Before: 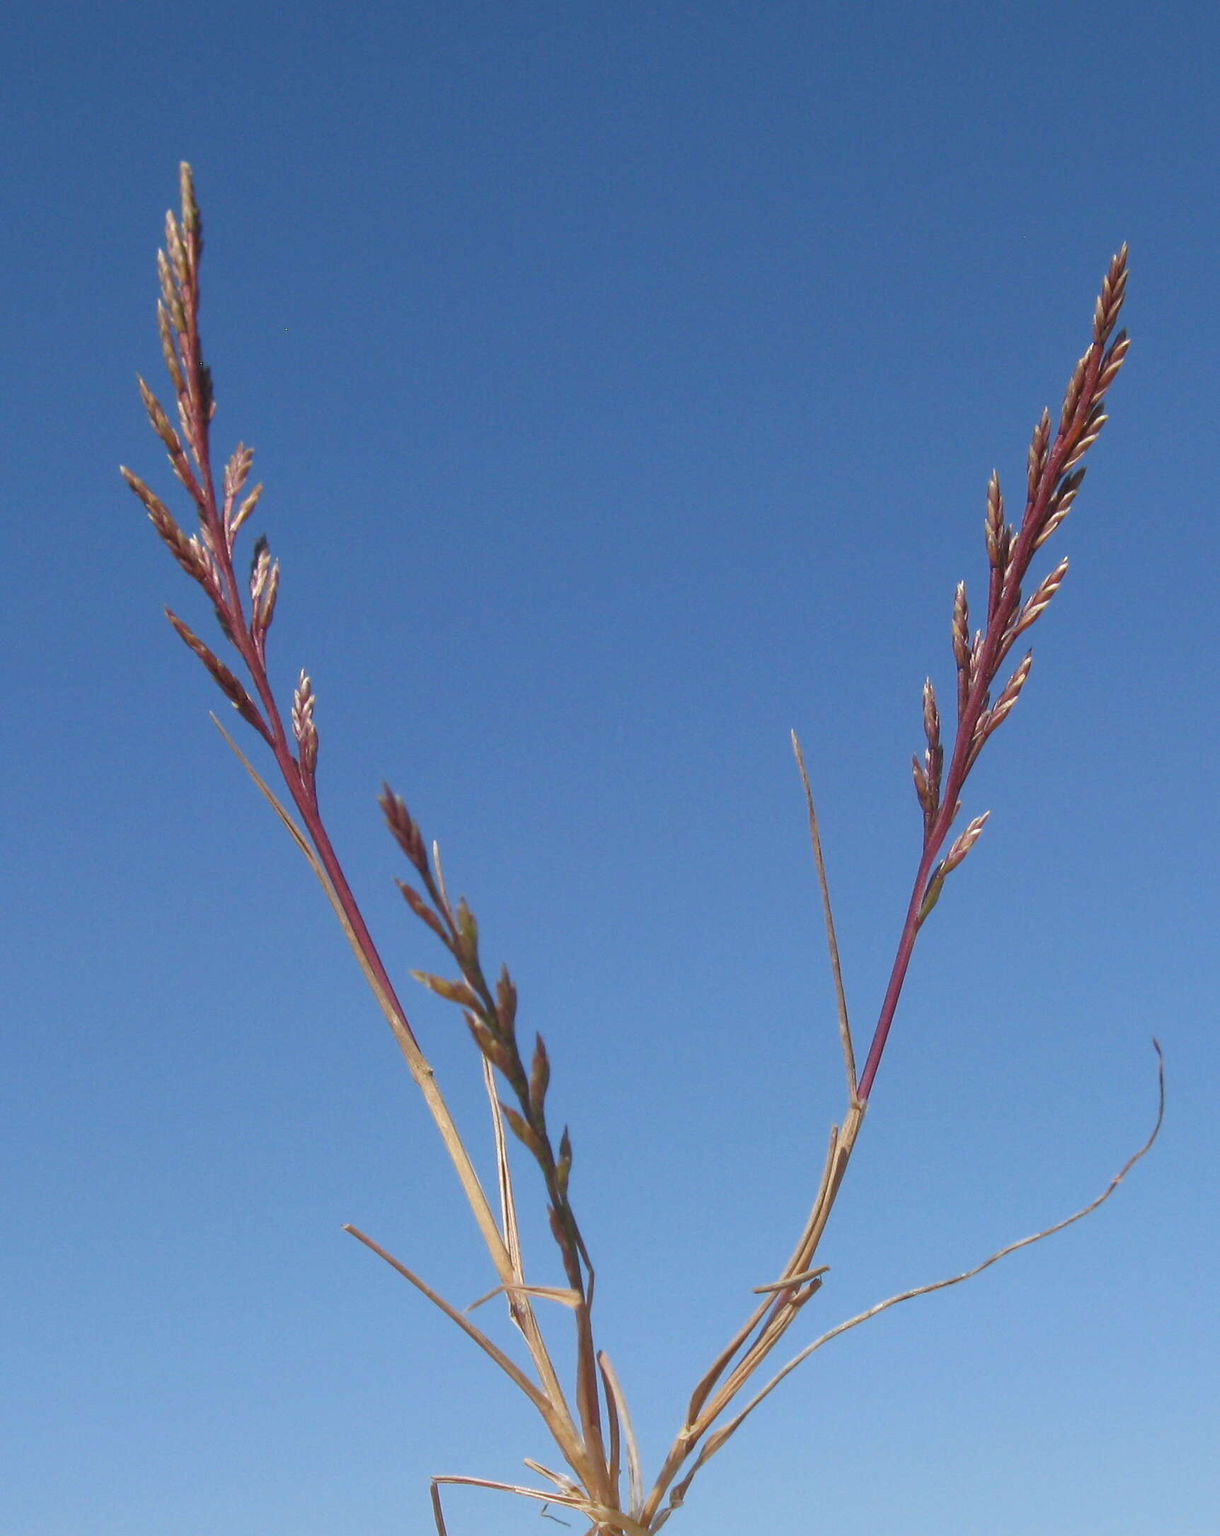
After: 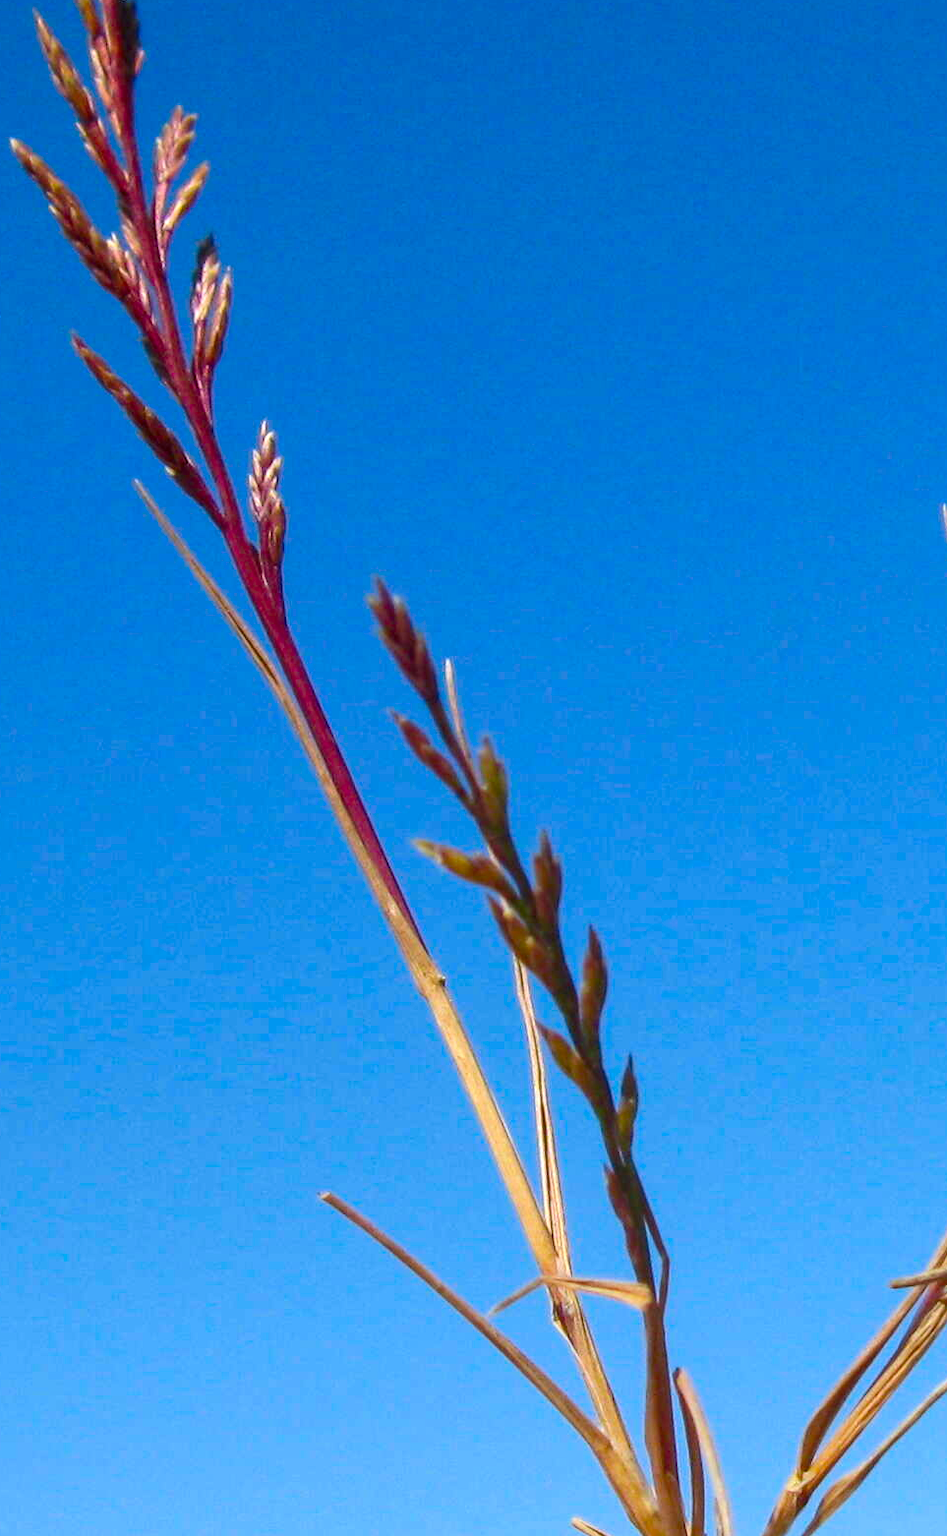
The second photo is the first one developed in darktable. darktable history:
crop: left 9.258%, top 23.839%, right 34.77%, bottom 4.144%
contrast brightness saturation: contrast 0.172, saturation 0.304
tone equalizer: edges refinement/feathering 500, mask exposure compensation -1.57 EV, preserve details no
color balance rgb: perceptual saturation grading › global saturation 25.636%, global vibrance 20%
local contrast: on, module defaults
